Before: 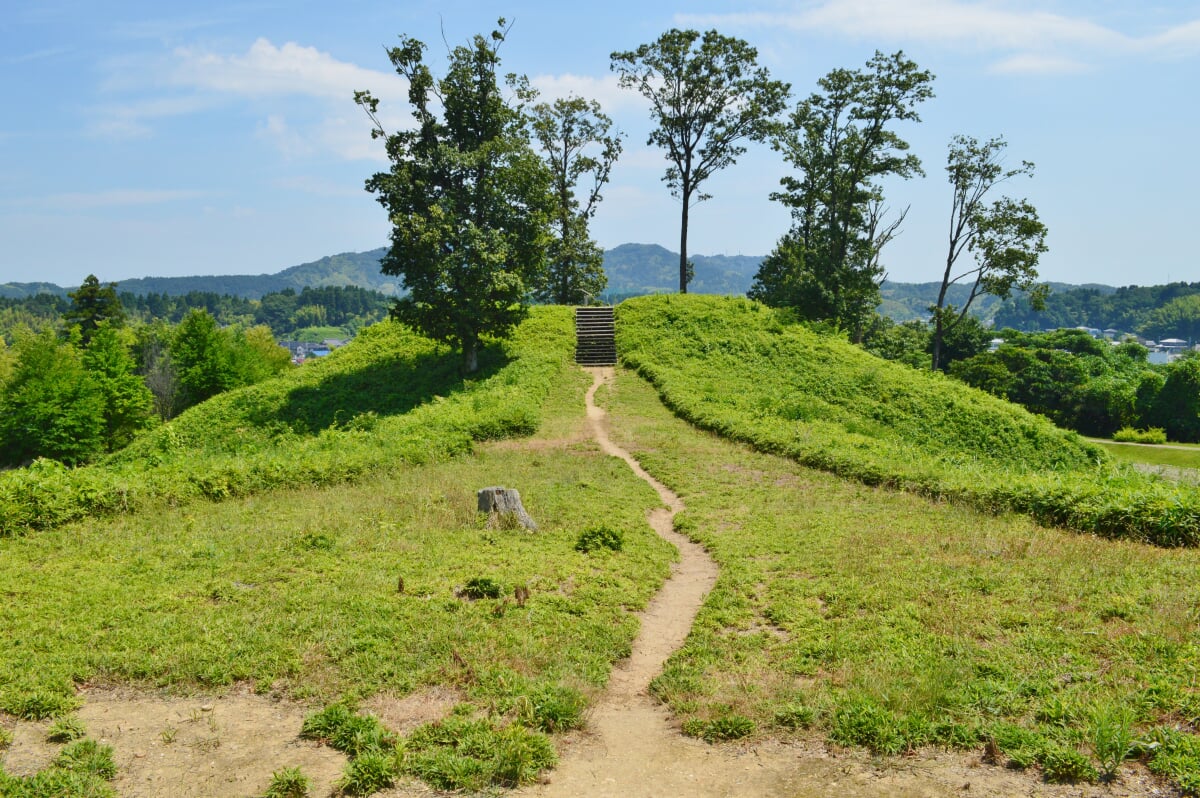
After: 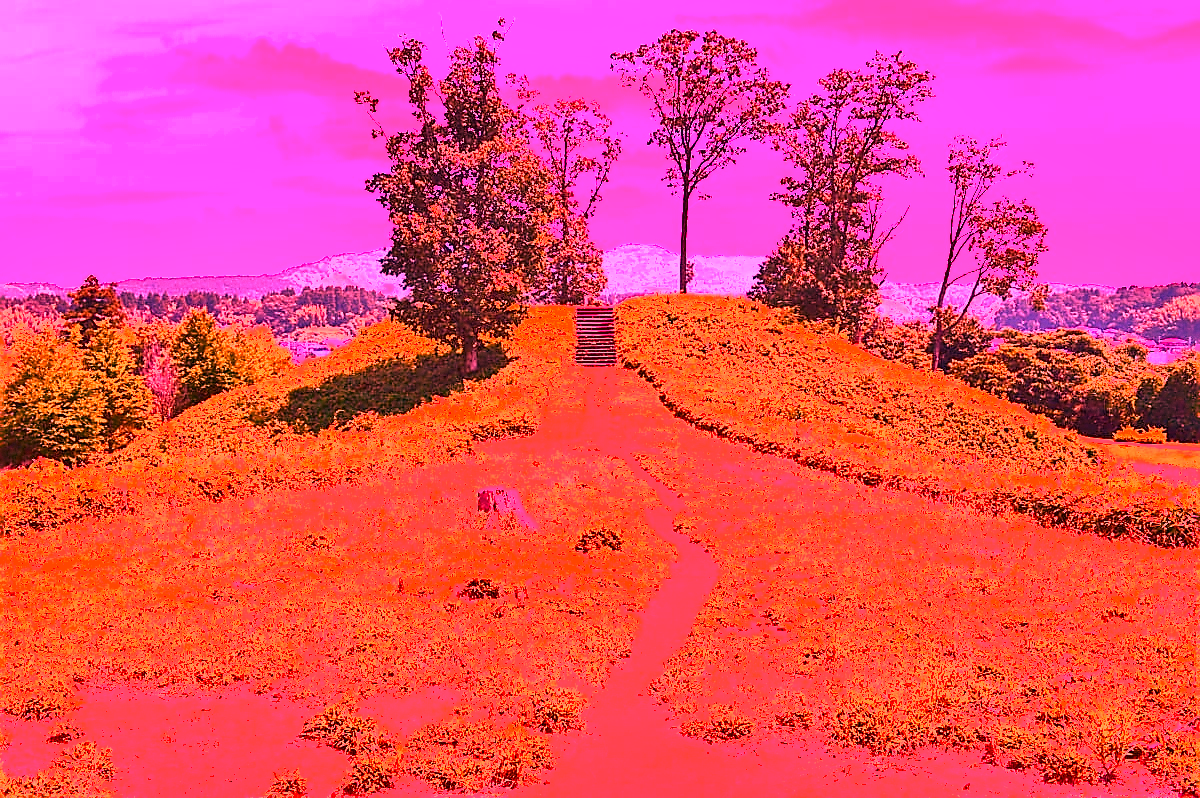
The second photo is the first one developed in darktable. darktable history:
sharpen: radius 1.4, amount 1.25, threshold 0.7
grain: coarseness 0.09 ISO, strength 10%
local contrast: mode bilateral grid, contrast 20, coarseness 50, detail 171%, midtone range 0.2
shadows and highlights: radius 125.46, shadows 30.51, highlights -30.51, low approximation 0.01, soften with gaussian
white balance: red 4.26, blue 1.802
